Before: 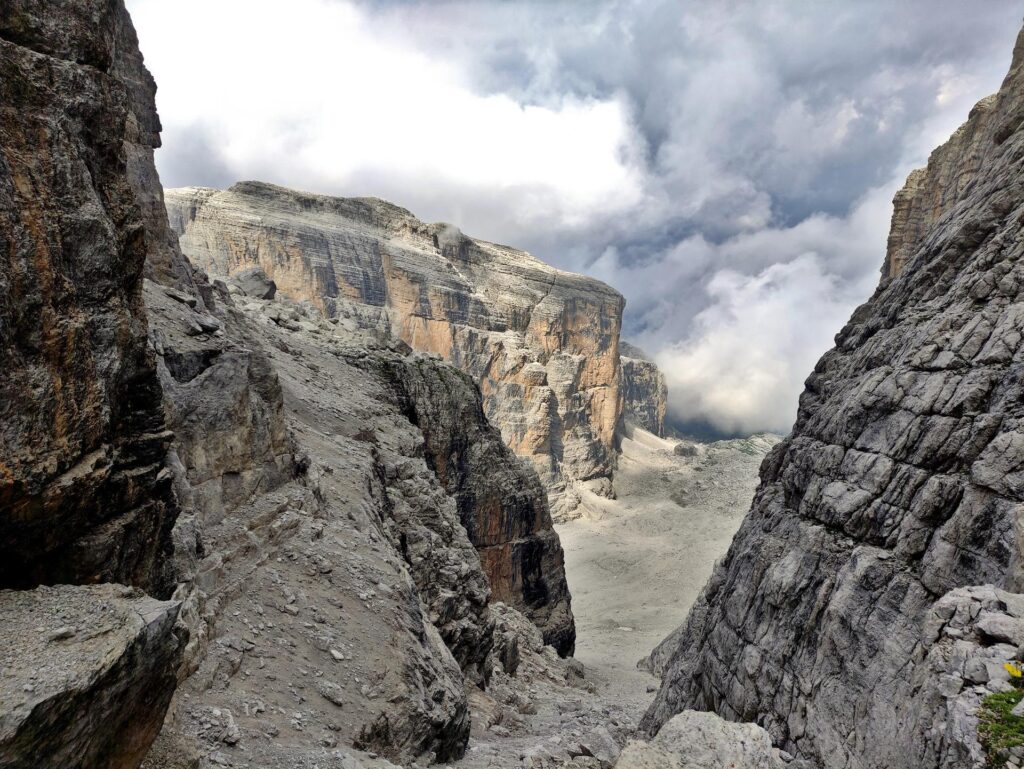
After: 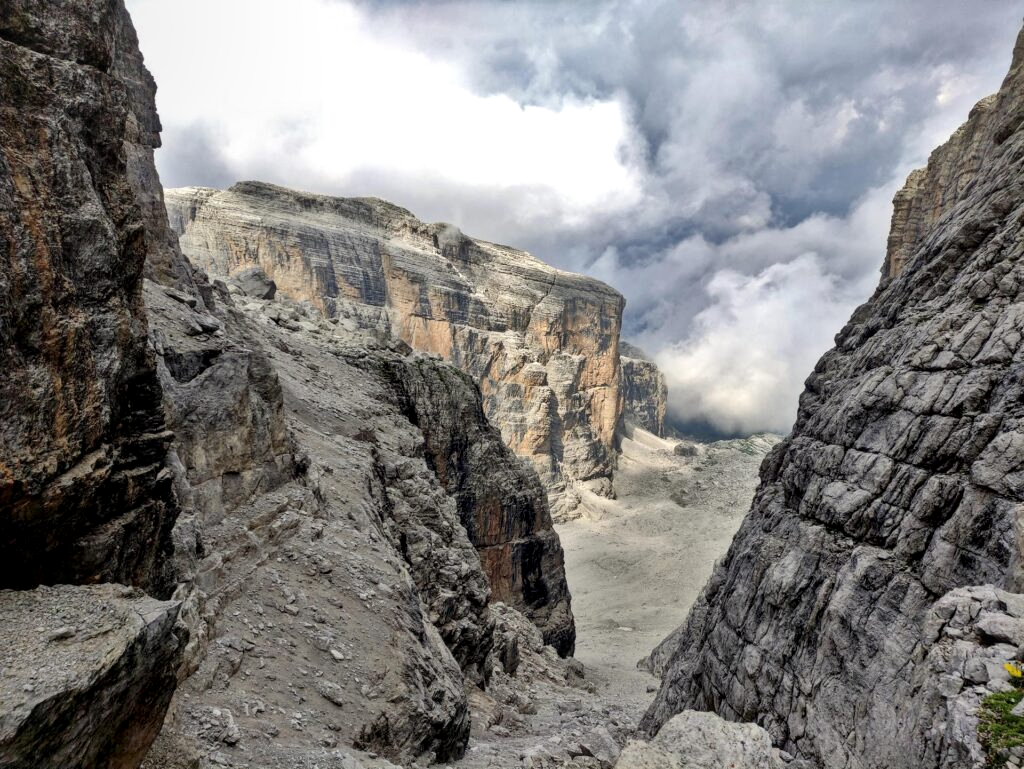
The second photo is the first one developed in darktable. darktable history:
local contrast: on, module defaults
color calibration: illuminant same as pipeline (D50), adaptation none (bypass), x 0.332, y 0.335, temperature 5012.94 K
